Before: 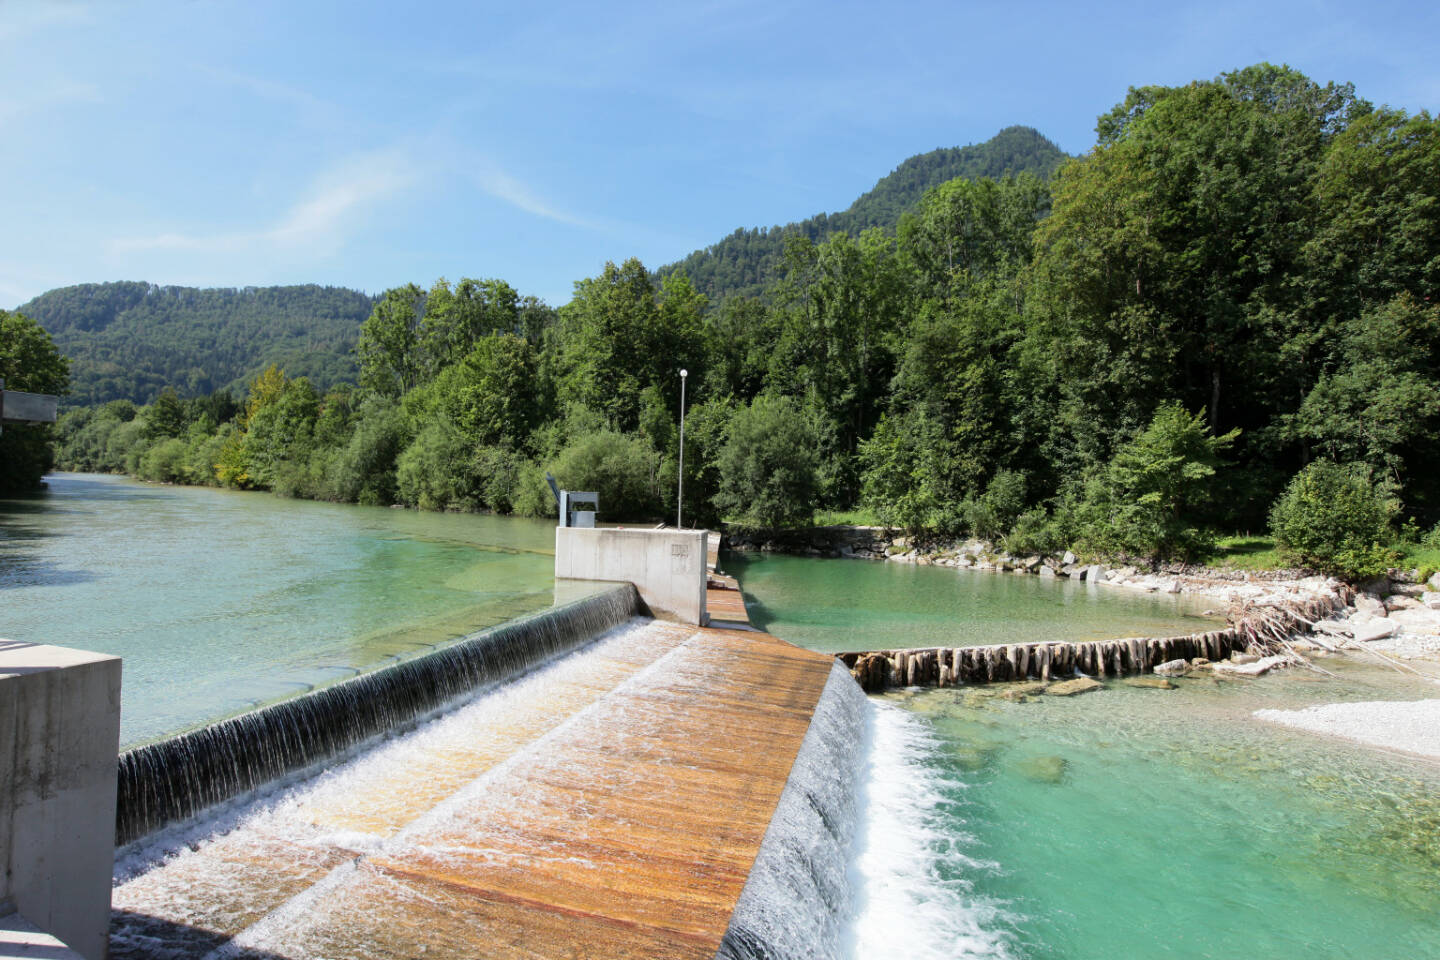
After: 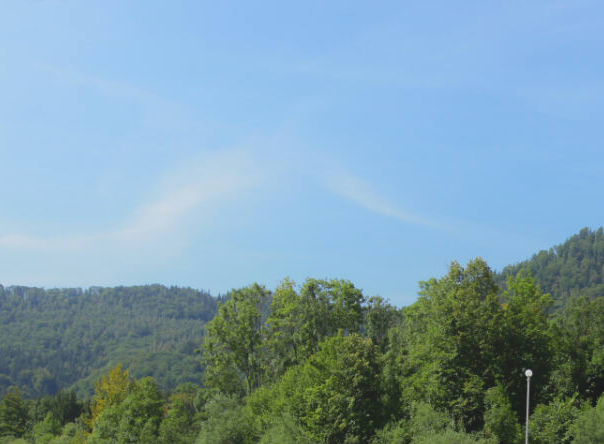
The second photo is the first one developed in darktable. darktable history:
local contrast: detail 70%
crop and rotate: left 10.817%, top 0.062%, right 47.194%, bottom 53.626%
